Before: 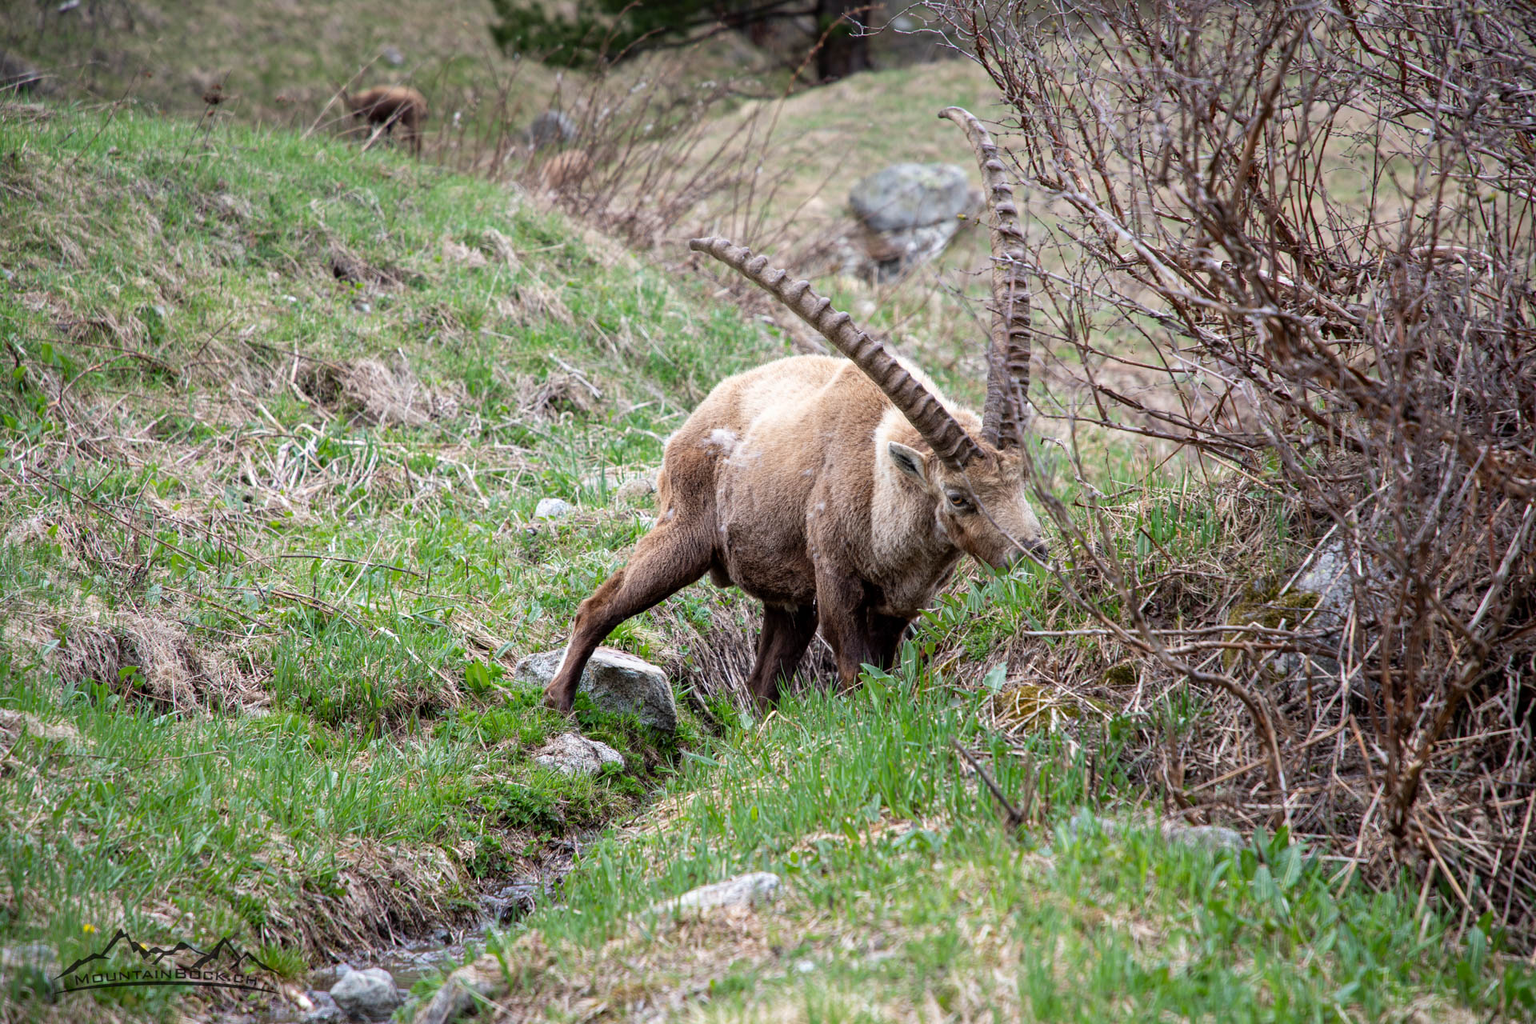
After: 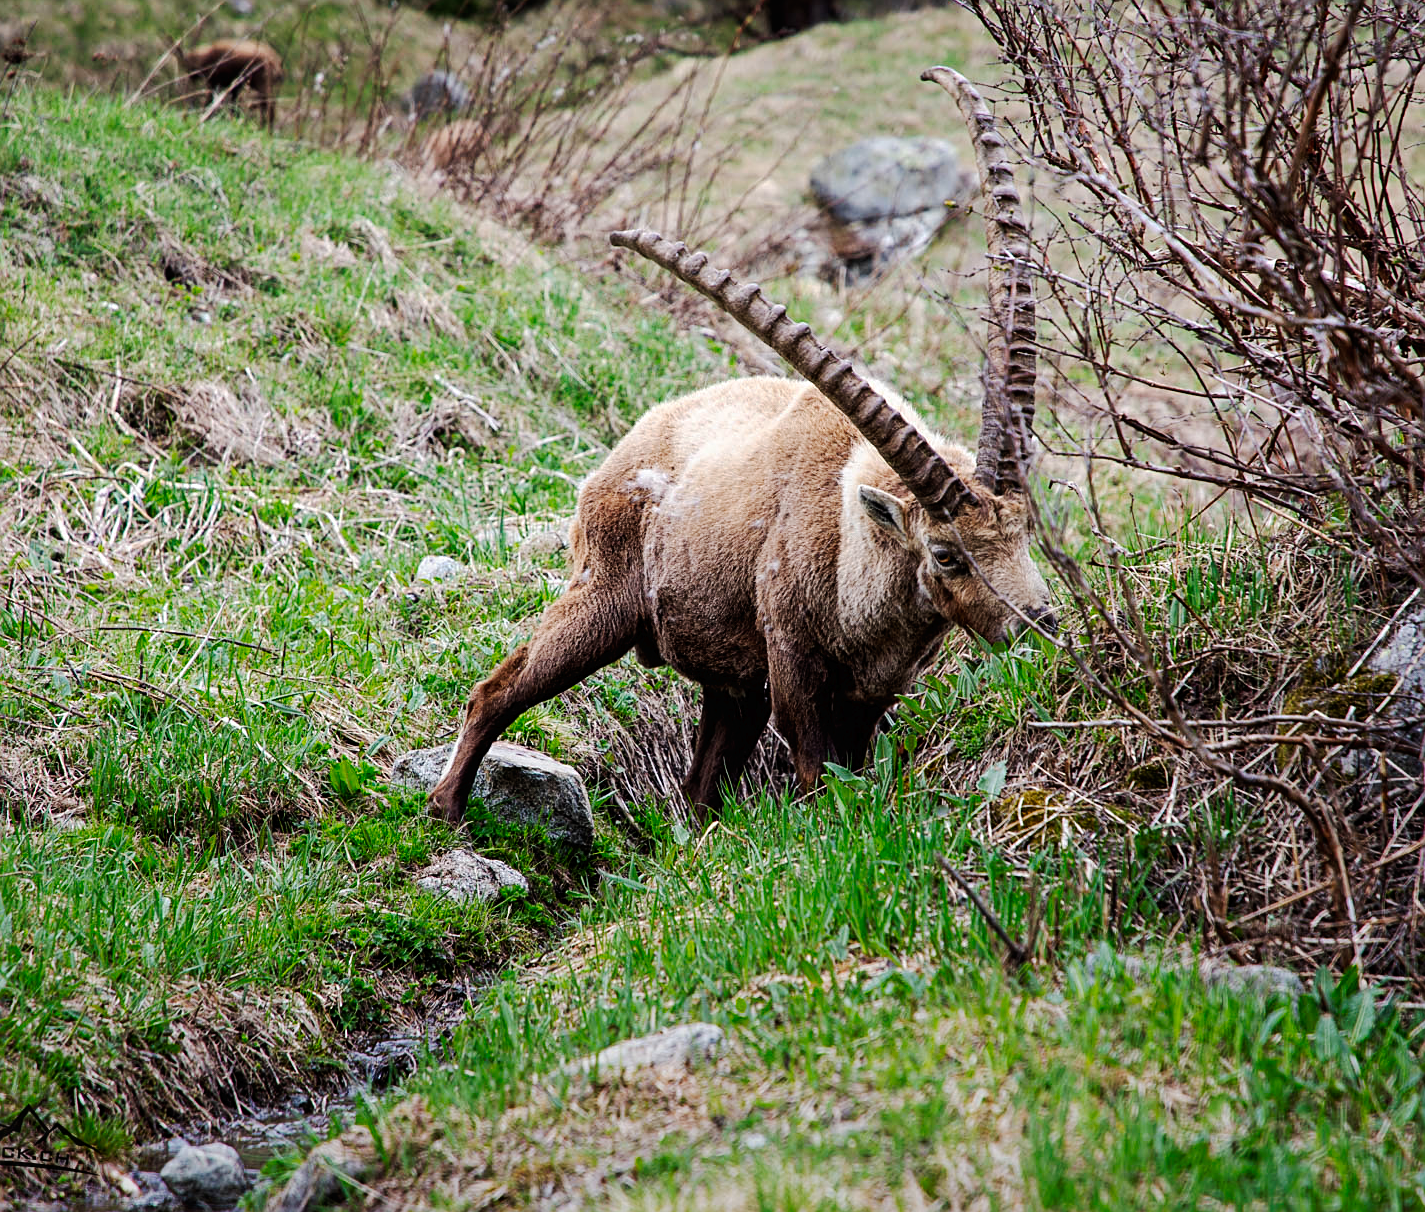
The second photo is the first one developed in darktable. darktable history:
crop and rotate: left 13.15%, top 5.251%, right 12.609%
graduated density: rotation -180°, offset 27.42
sharpen: on, module defaults
tone curve: curves: ch0 [(0, 0) (0.003, 0.007) (0.011, 0.008) (0.025, 0.007) (0.044, 0.009) (0.069, 0.012) (0.1, 0.02) (0.136, 0.035) (0.177, 0.06) (0.224, 0.104) (0.277, 0.16) (0.335, 0.228) (0.399, 0.308) (0.468, 0.418) (0.543, 0.525) (0.623, 0.635) (0.709, 0.723) (0.801, 0.802) (0.898, 0.889) (1, 1)], preserve colors none
